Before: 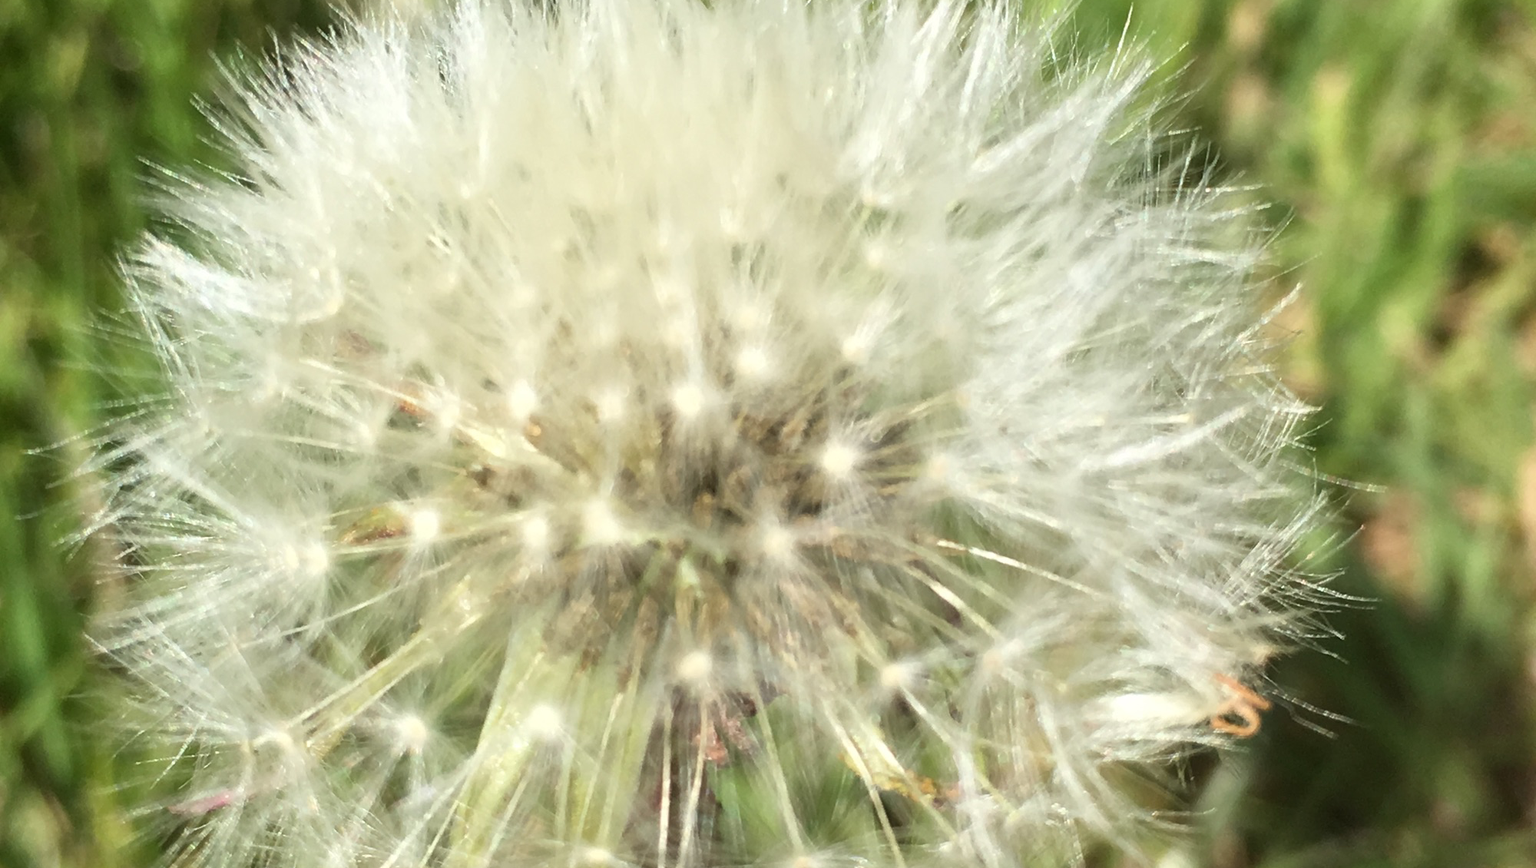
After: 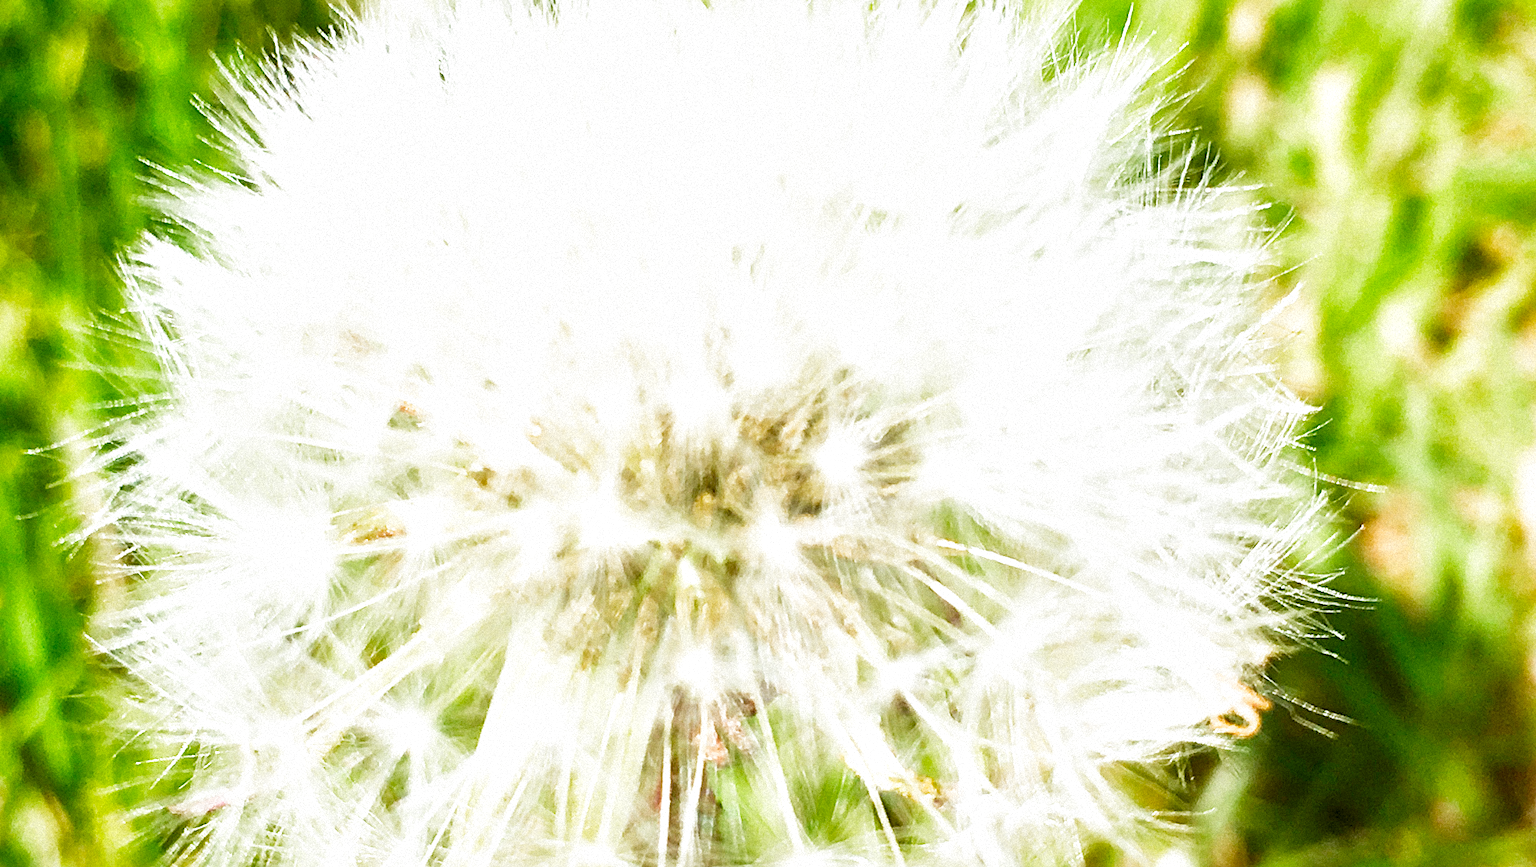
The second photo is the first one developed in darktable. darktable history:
filmic rgb: middle gray luminance 12.74%, black relative exposure -10.13 EV, white relative exposure 3.47 EV, threshold 6 EV, target black luminance 0%, hardness 5.74, latitude 44.69%, contrast 1.221, highlights saturation mix 5%, shadows ↔ highlights balance 26.78%, add noise in highlights 0, preserve chrominance no, color science v3 (2019), use custom middle-gray values true, iterations of high-quality reconstruction 0, contrast in highlights soft, enable highlight reconstruction true
color contrast: green-magenta contrast 1.55, blue-yellow contrast 1.83
exposure: black level correction 0, exposure 0.7 EV, compensate exposure bias true, compensate highlight preservation false
contrast equalizer: y [[0.5, 0.5, 0.472, 0.5, 0.5, 0.5], [0.5 ×6], [0.5 ×6], [0 ×6], [0 ×6]]
sharpen: on, module defaults
local contrast: mode bilateral grid, contrast 20, coarseness 50, detail 120%, midtone range 0.2
white balance: red 0.98, blue 1.034
grain: mid-tones bias 0%
